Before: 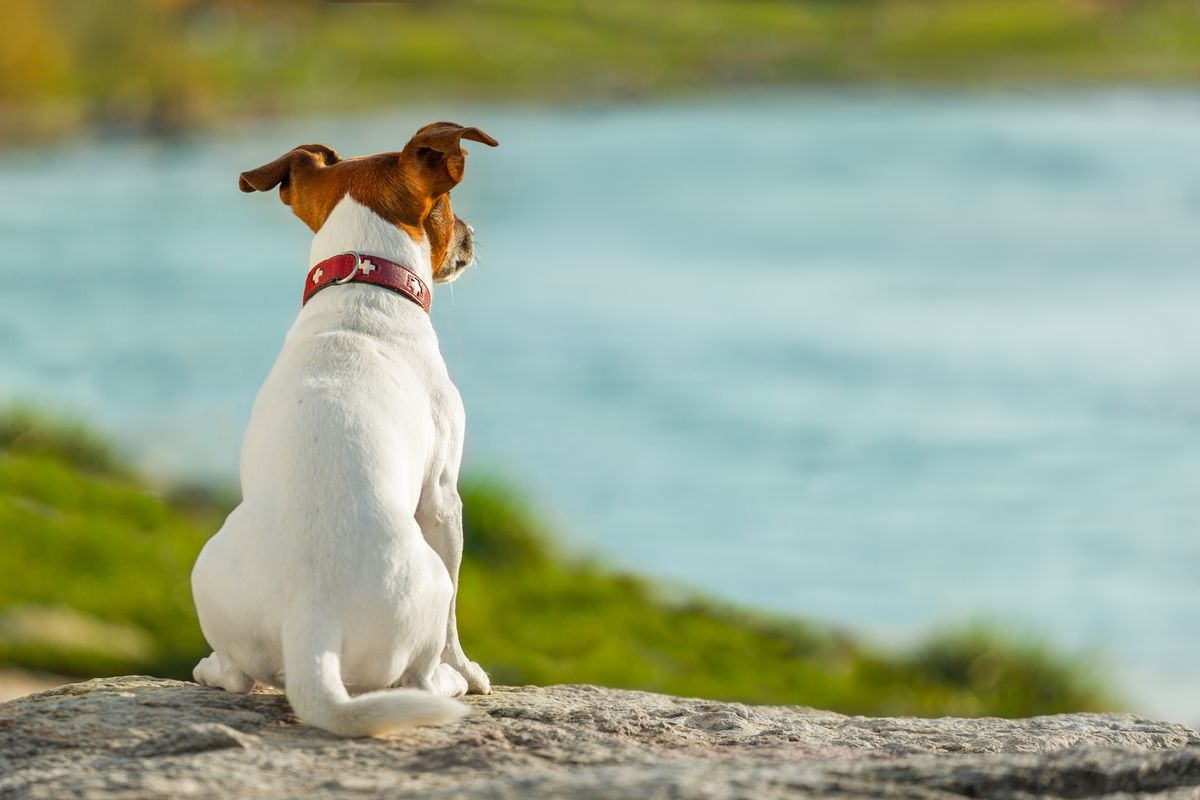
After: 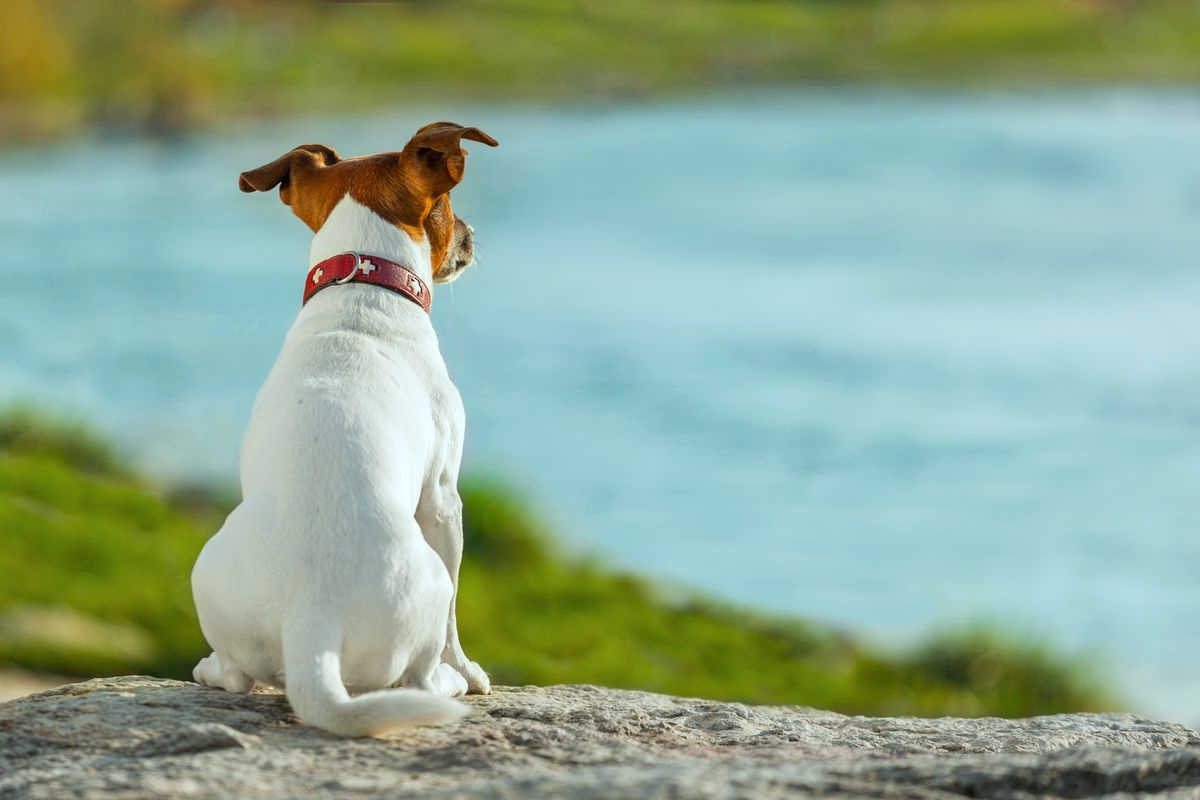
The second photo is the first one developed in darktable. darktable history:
white balance: emerald 1
color calibration: illuminant Planckian (black body), adaptation linear Bradford (ICC v4), x 0.361, y 0.366, temperature 4511.61 K, saturation algorithm version 1 (2020)
